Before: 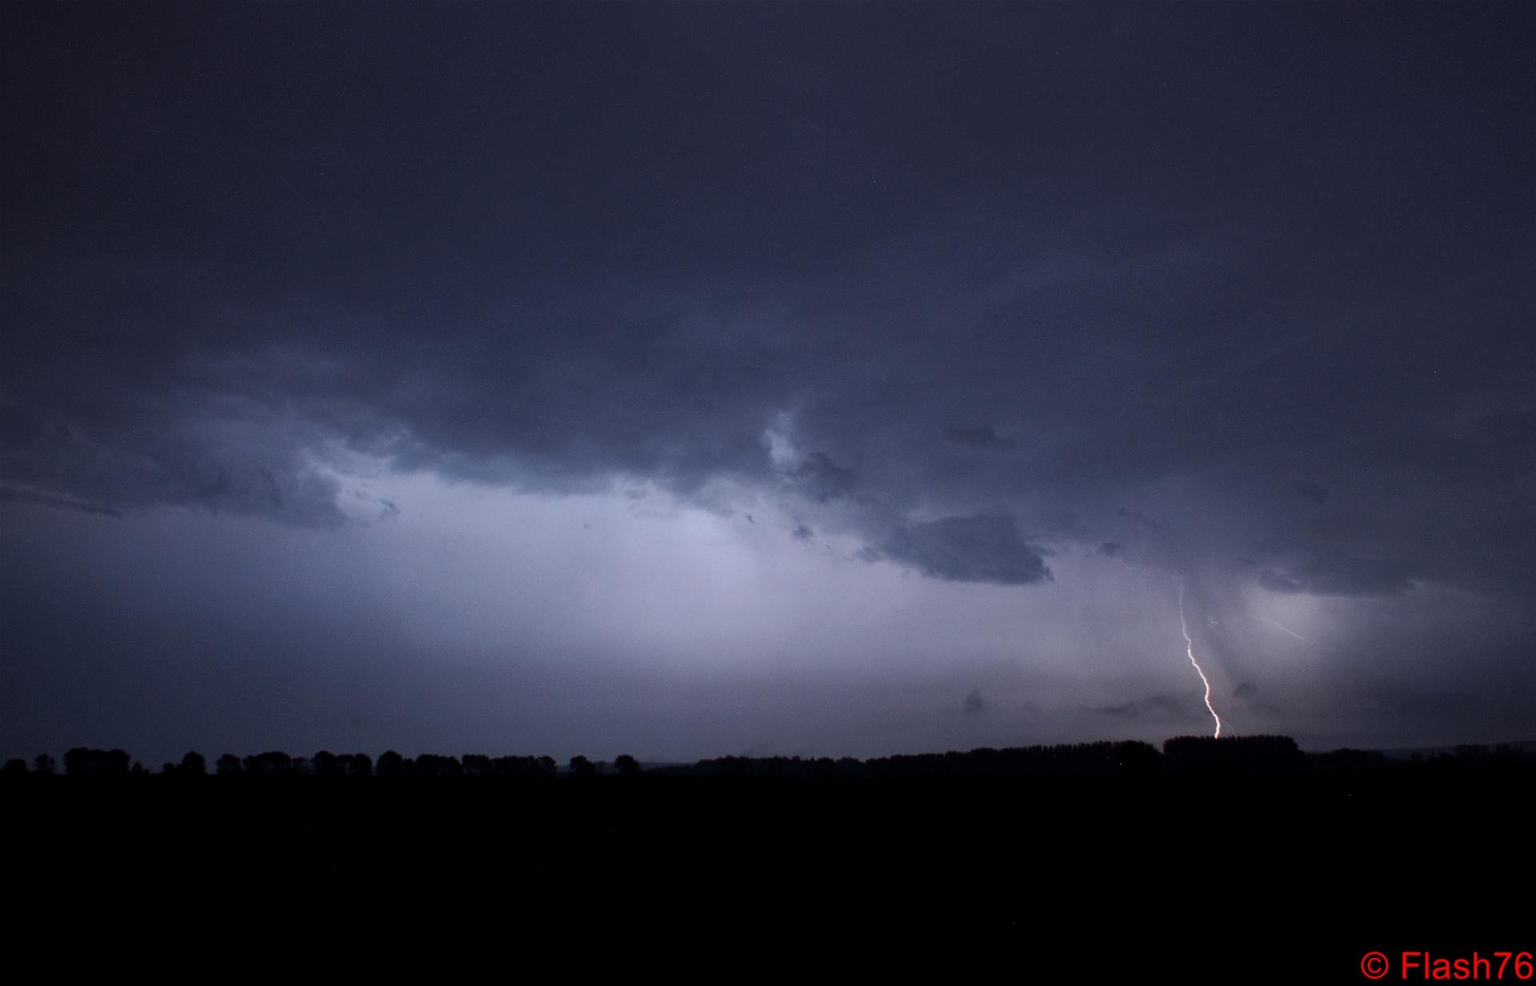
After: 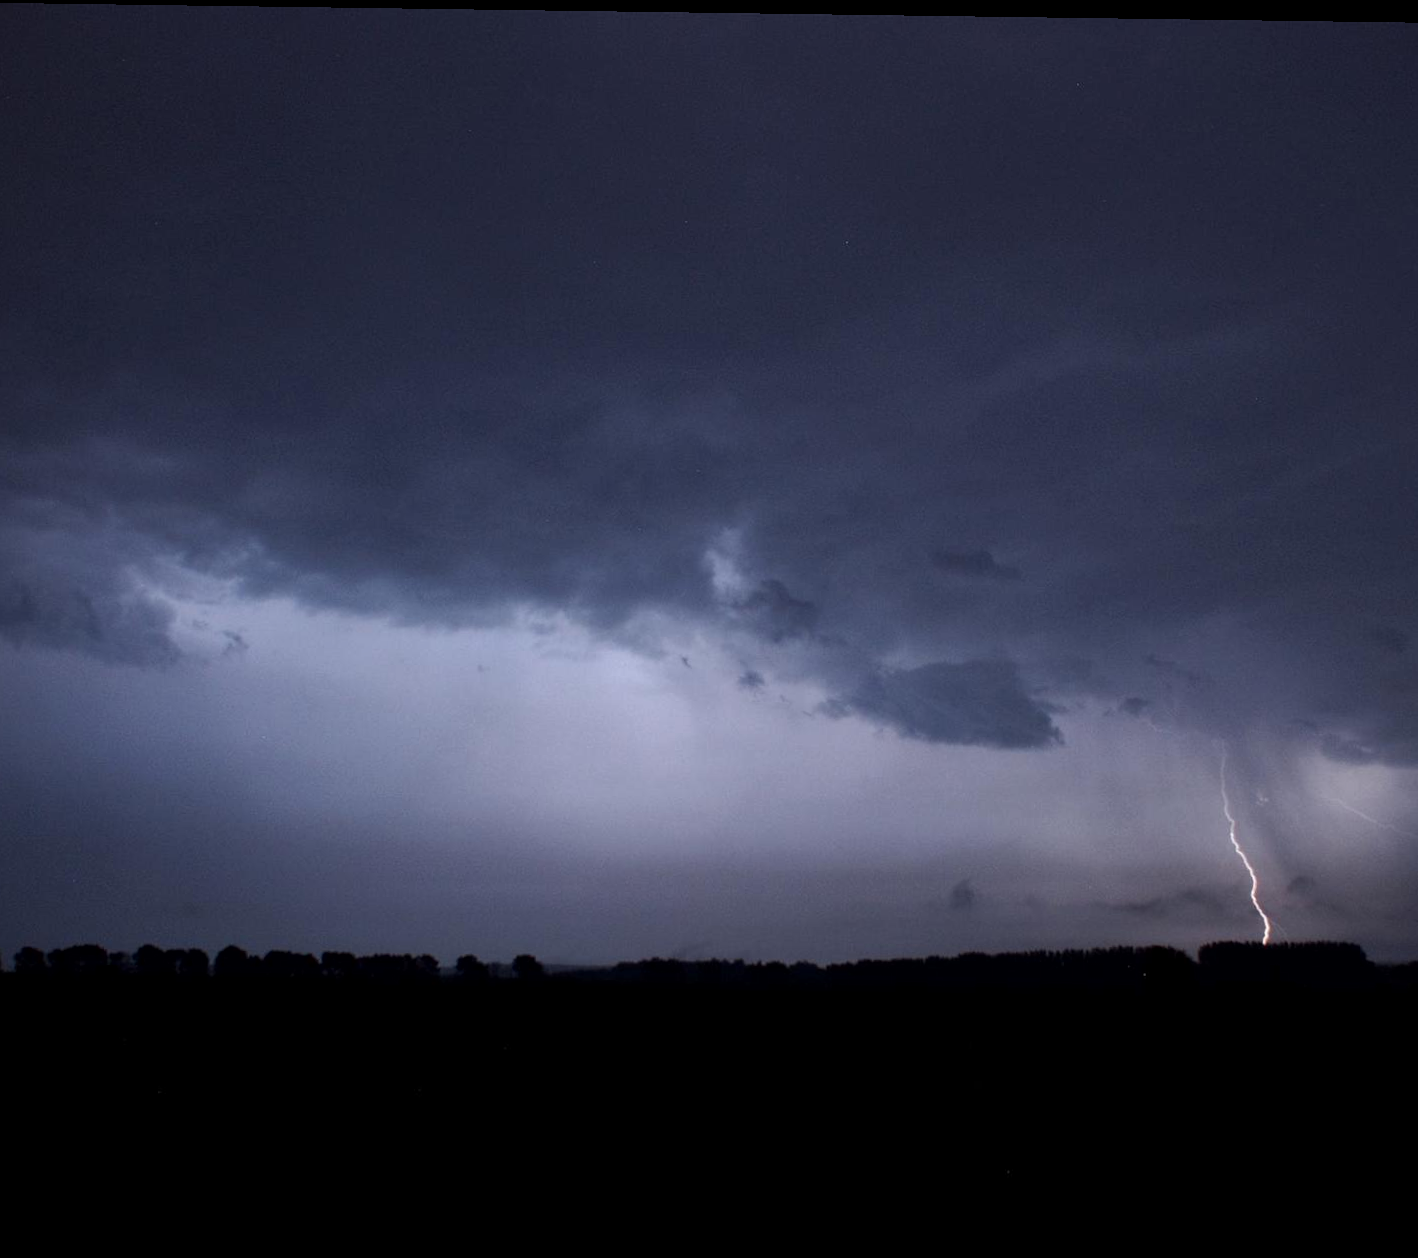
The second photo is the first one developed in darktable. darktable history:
rotate and perspective: rotation 0.8°, automatic cropping off
crop: left 13.443%, right 13.31%
local contrast: mode bilateral grid, contrast 20, coarseness 50, detail 120%, midtone range 0.2
